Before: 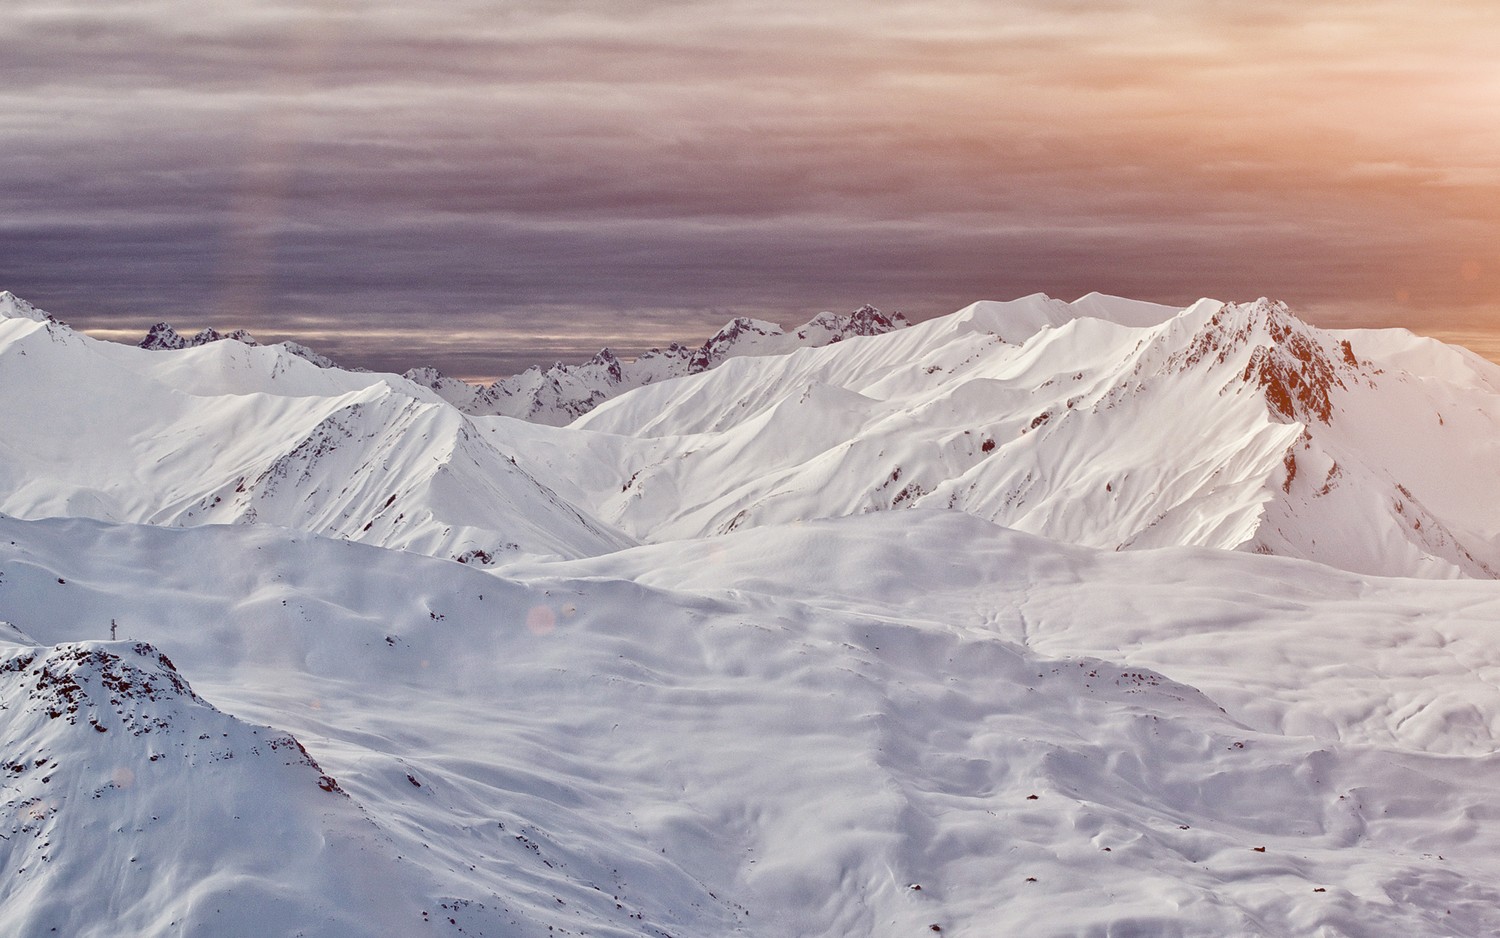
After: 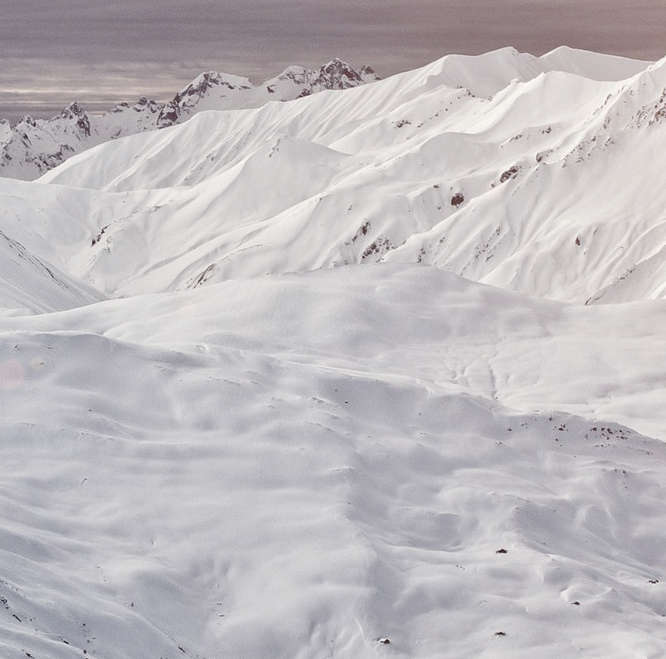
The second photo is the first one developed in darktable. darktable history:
crop: left 35.432%, top 26.233%, right 20.145%, bottom 3.432%
contrast brightness saturation: brightness 0.18, saturation -0.5
